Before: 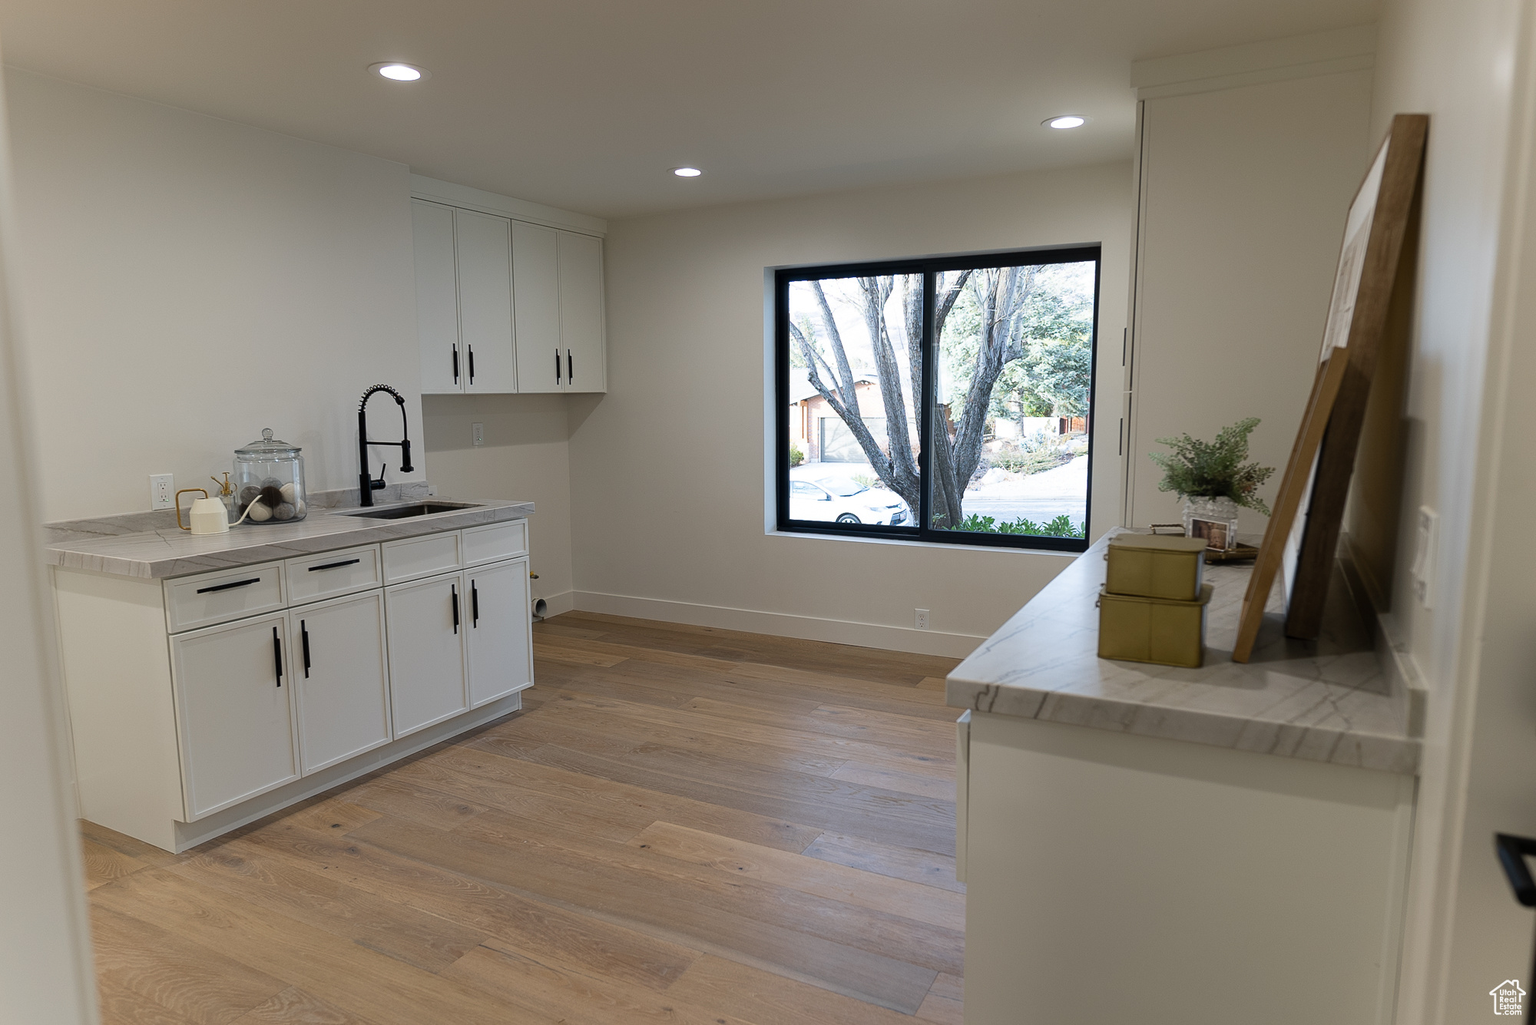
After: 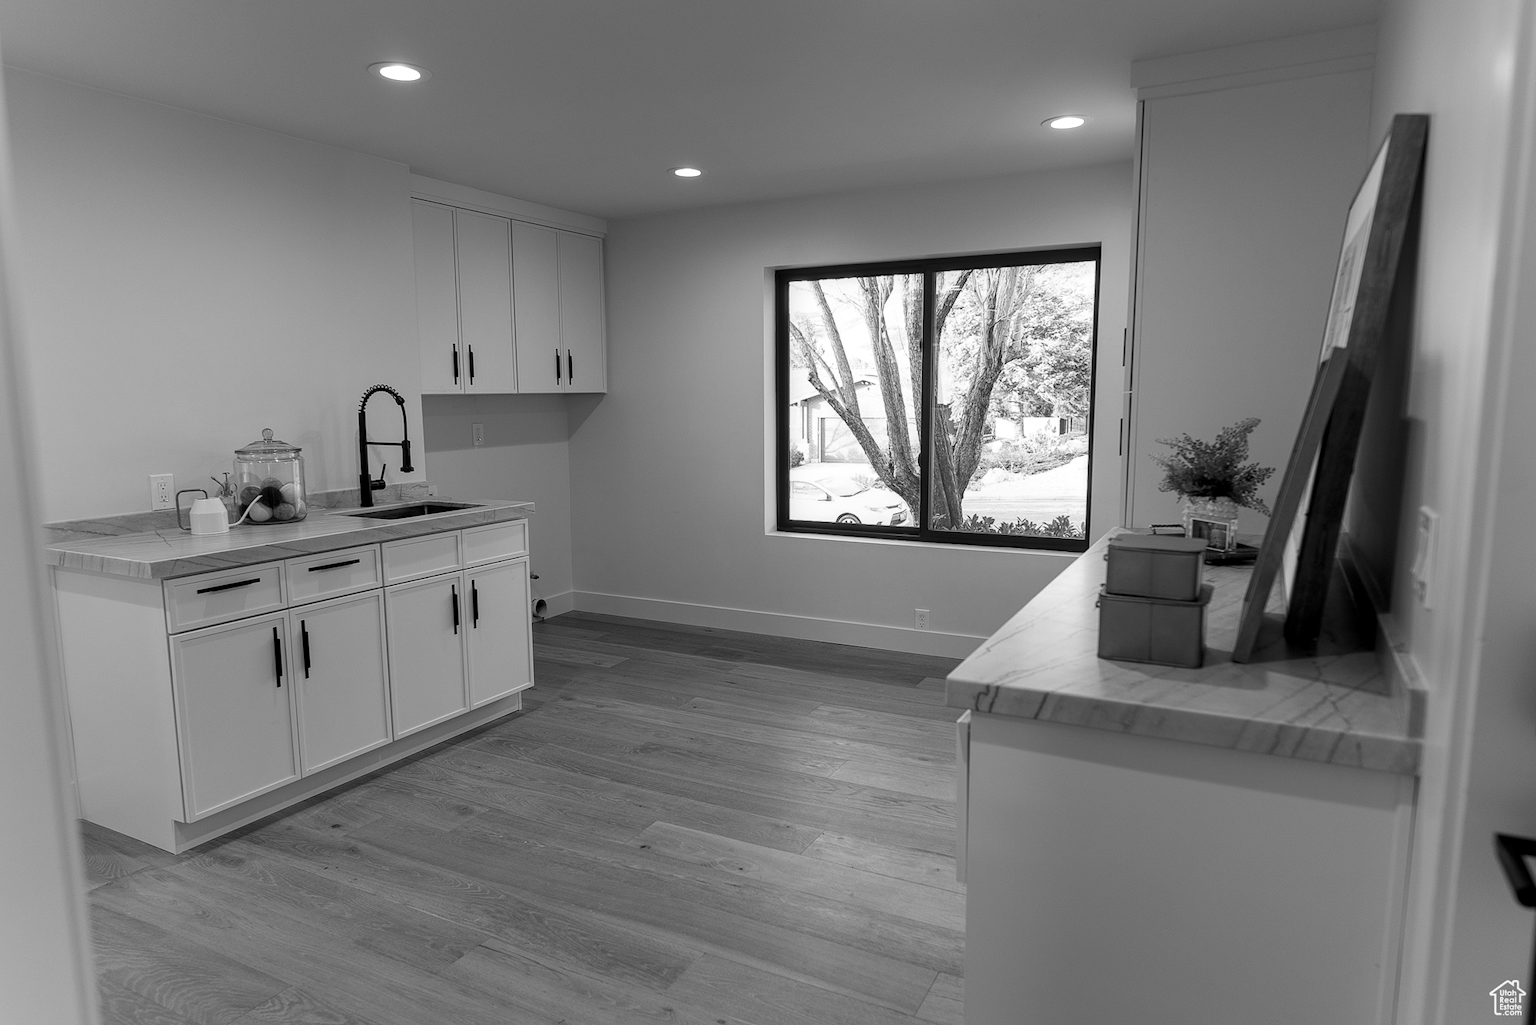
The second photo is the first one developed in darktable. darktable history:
color calibration: output gray [0.22, 0.42, 0.37, 0], illuminant same as pipeline (D50), adaptation XYZ, x 0.345, y 0.358, temperature 5019.29 K
local contrast: on, module defaults
